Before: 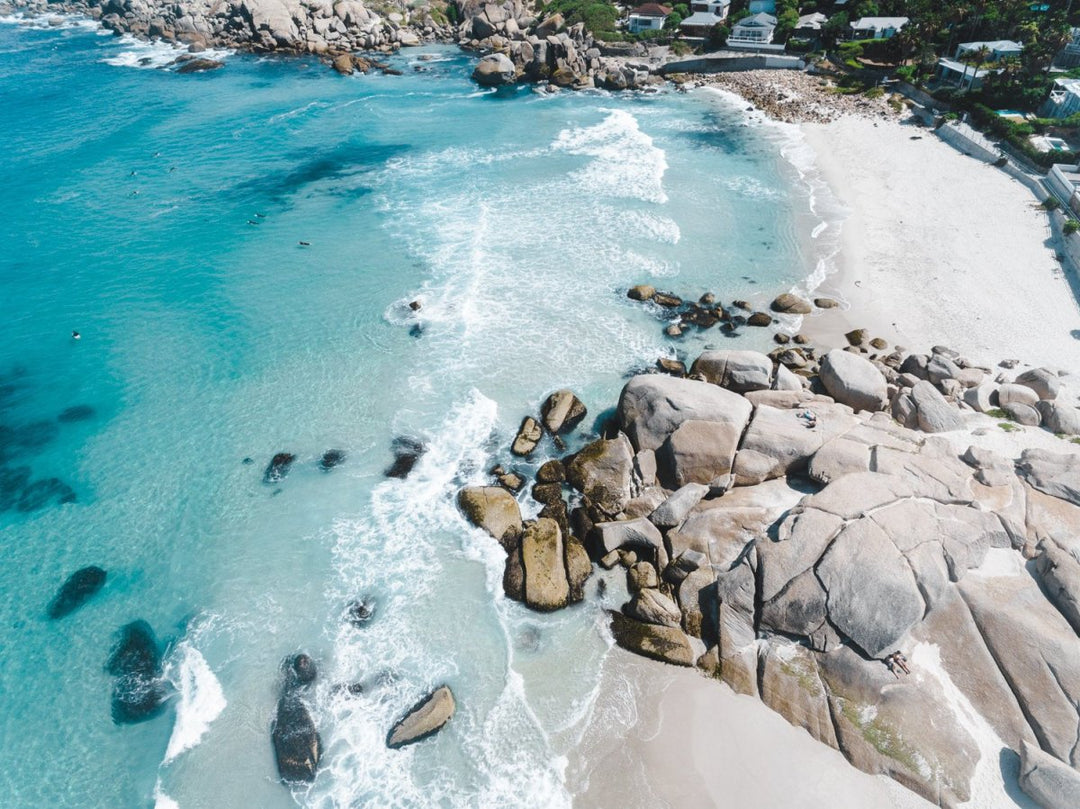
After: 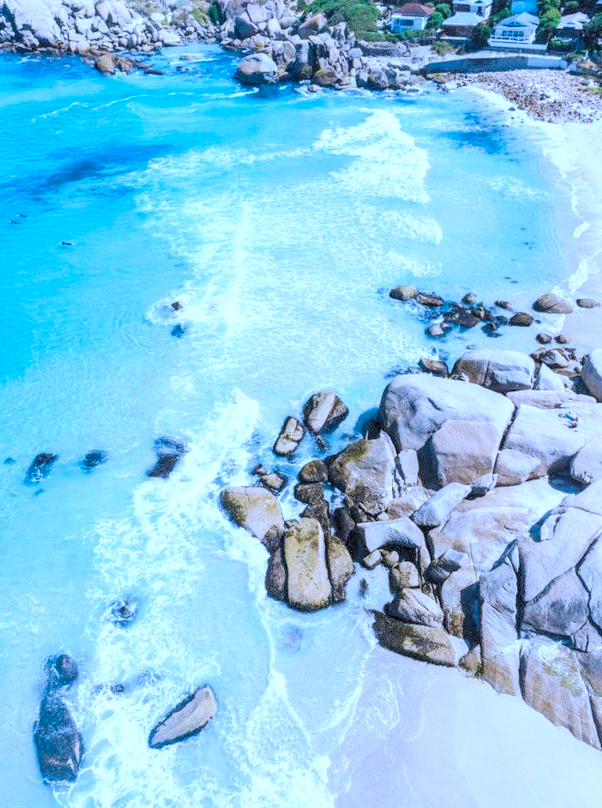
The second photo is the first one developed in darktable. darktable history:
local contrast: on, module defaults
crop: left 22.087%, right 22.111%, bottom 0.001%
levels: levels [0.072, 0.414, 0.976]
tone equalizer: edges refinement/feathering 500, mask exposure compensation -1.57 EV, preserve details no
color calibration: illuminant as shot in camera, adaptation linear Bradford (ICC v4), x 0.406, y 0.404, temperature 3616.78 K
